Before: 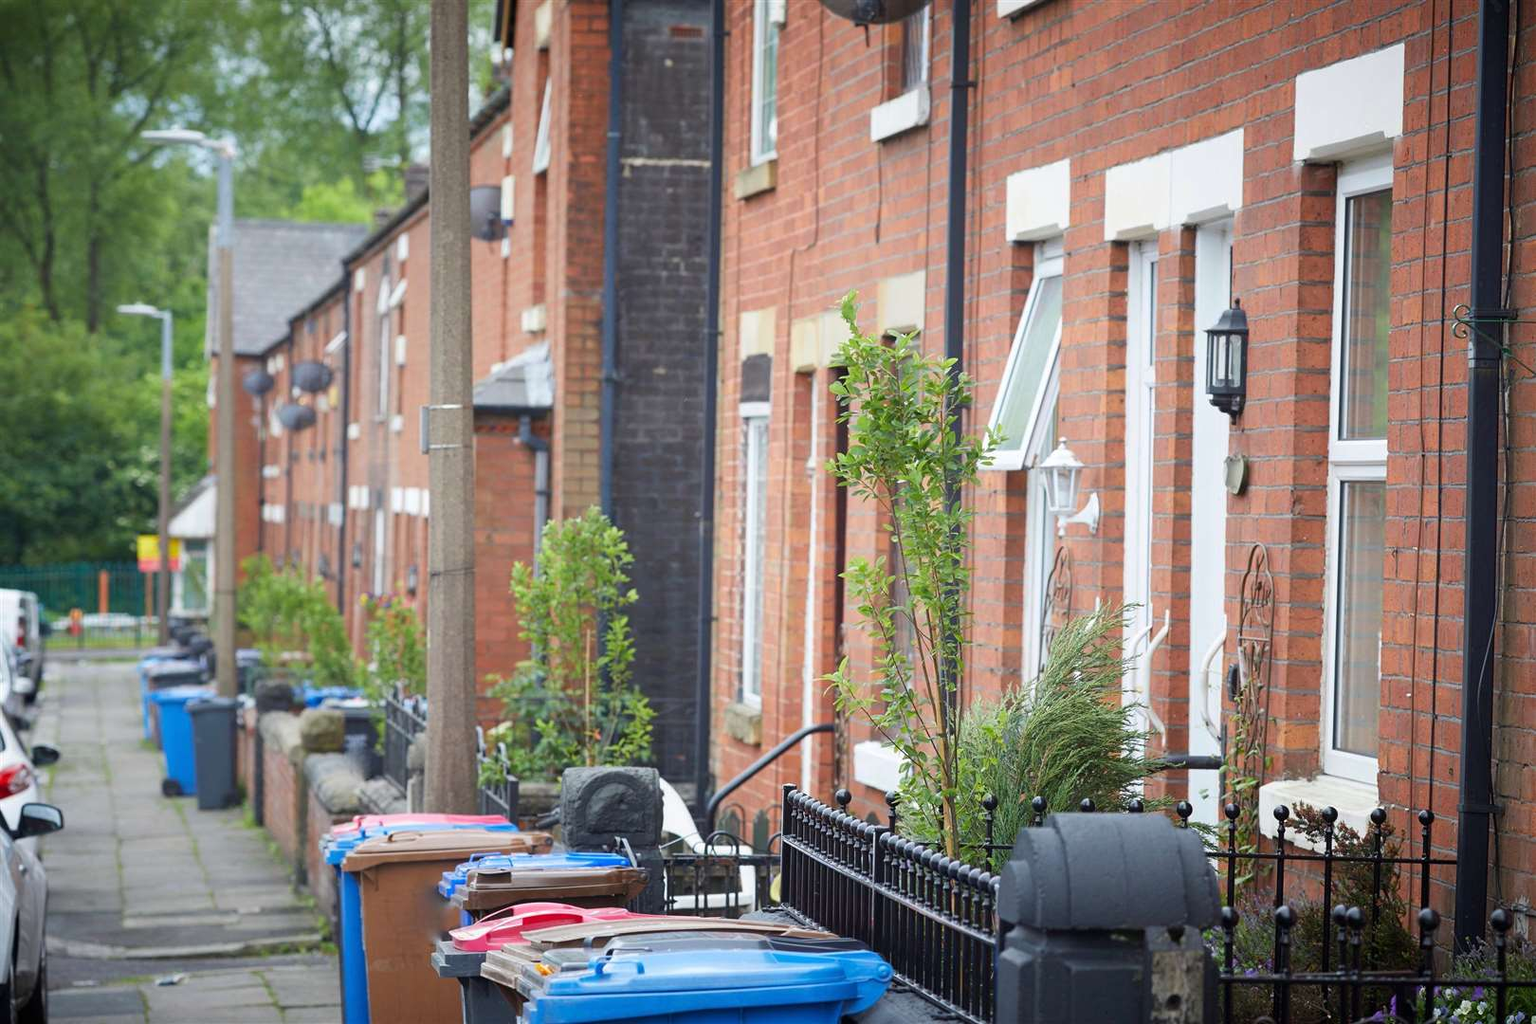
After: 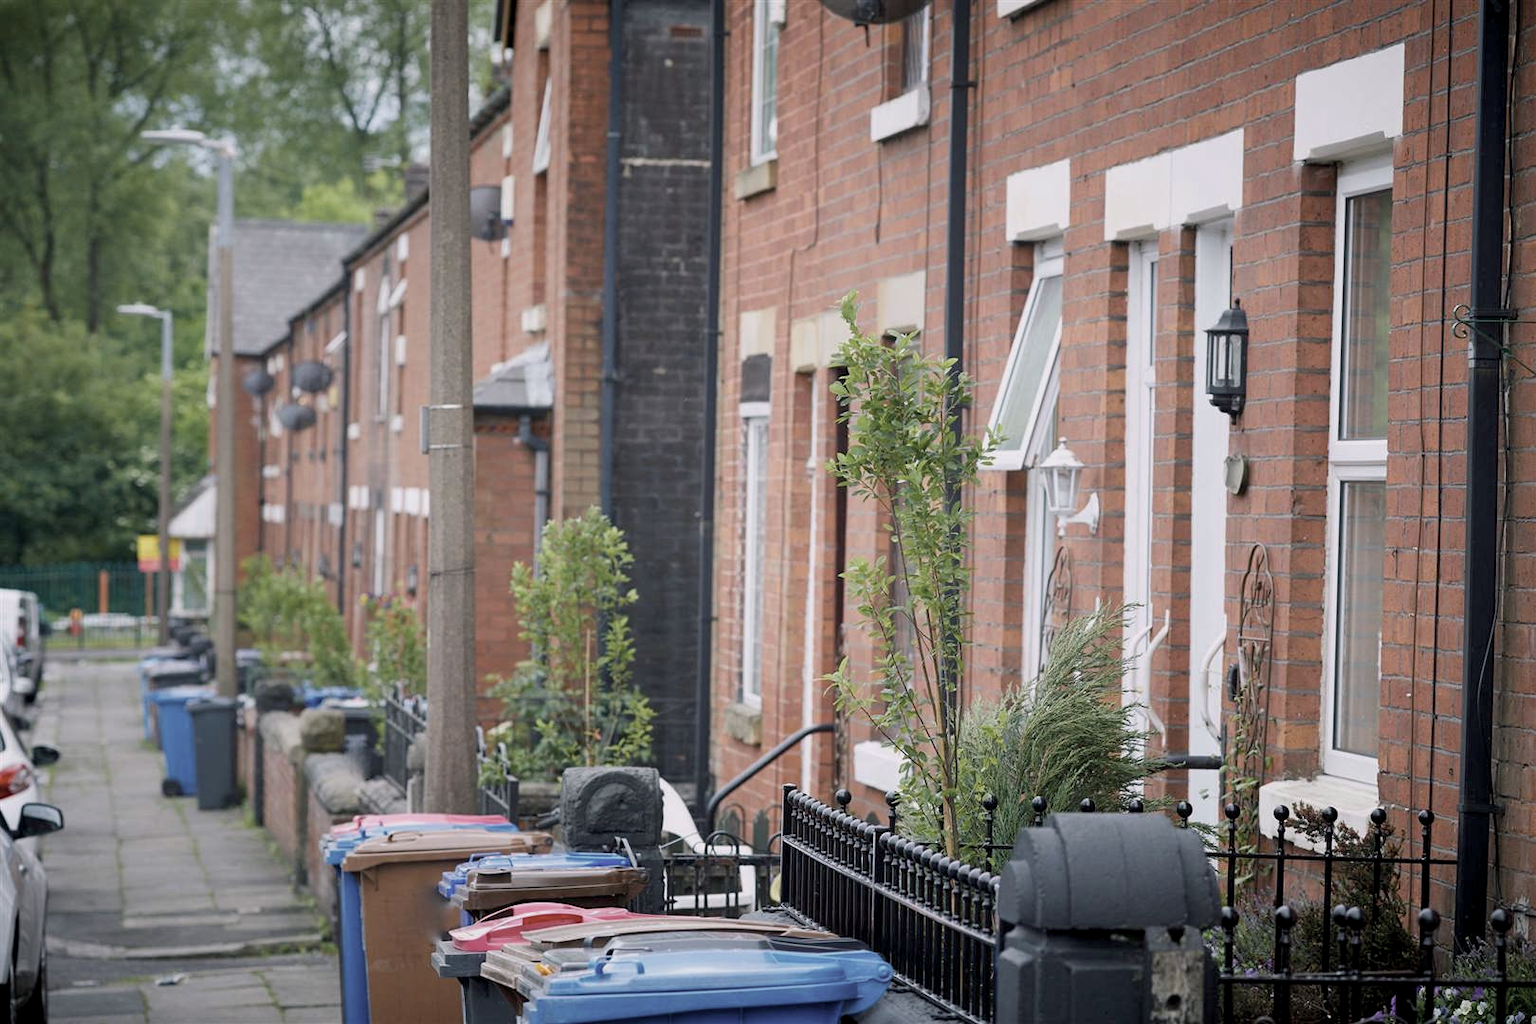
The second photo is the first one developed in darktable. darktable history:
exposure: exposure -0.242 EV, compensate highlight preservation false
color zones: curves: ch1 [(0, 0.292) (0.001, 0.292) (0.2, 0.264) (0.4, 0.248) (0.6, 0.248) (0.8, 0.264) (0.999, 0.292) (1, 0.292)]
color balance rgb: shadows lift › chroma 2%, shadows lift › hue 217.2°, power › chroma 0.25%, power › hue 60°, highlights gain › chroma 1.5%, highlights gain › hue 309.6°, global offset › luminance -0.5%, perceptual saturation grading › global saturation 15%, global vibrance 20%
shadows and highlights: shadows 35, highlights -35, soften with gaussian
